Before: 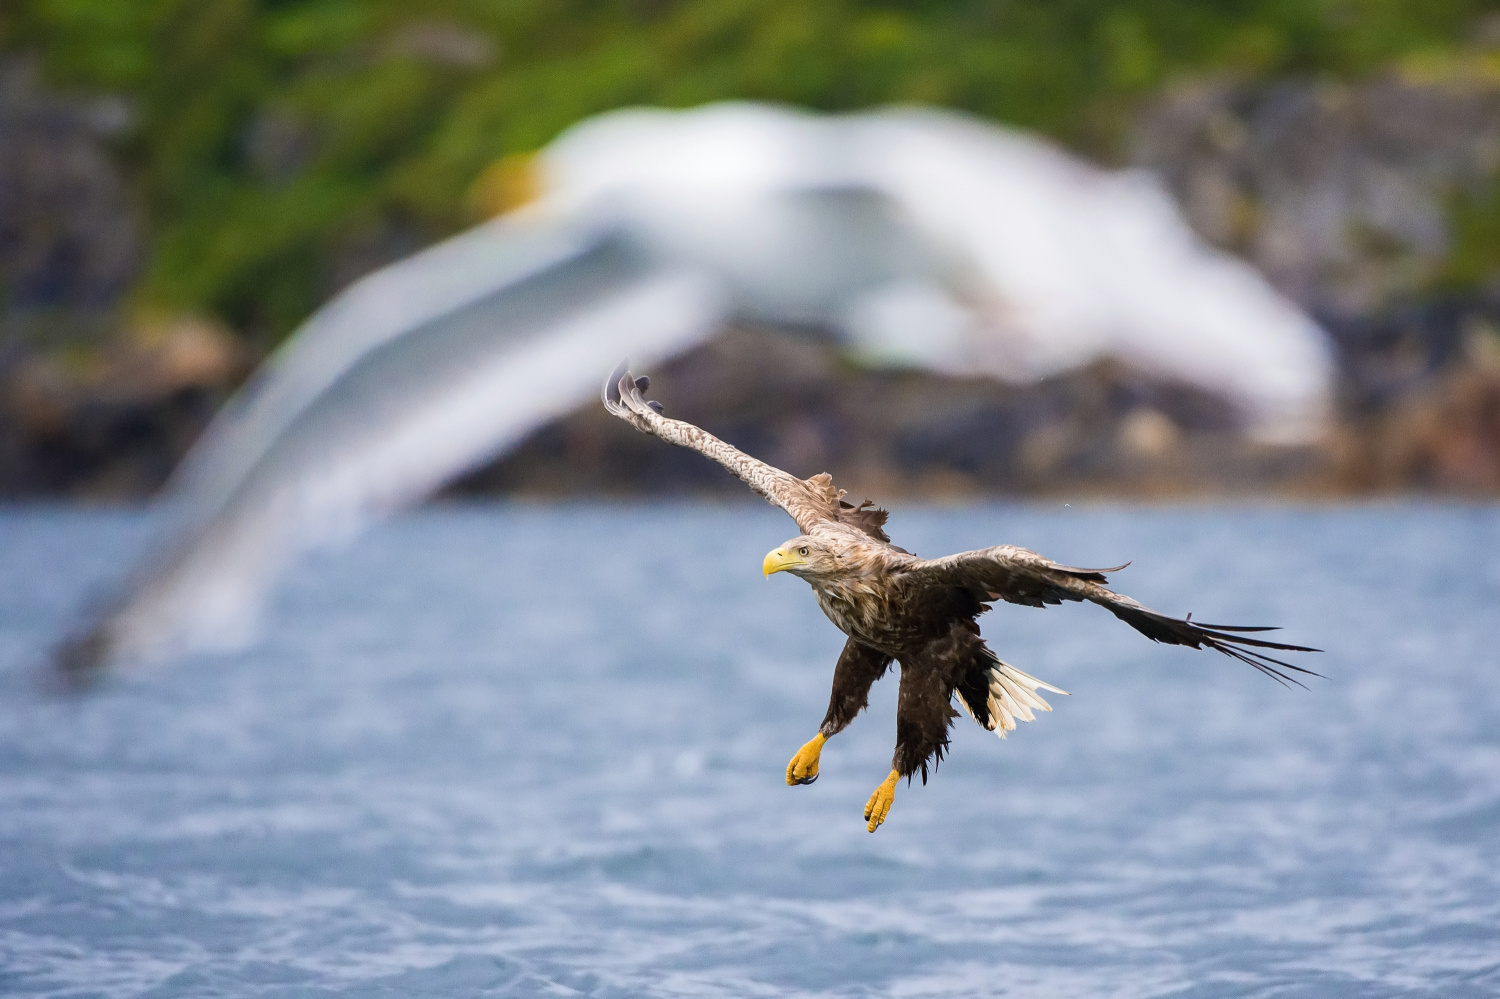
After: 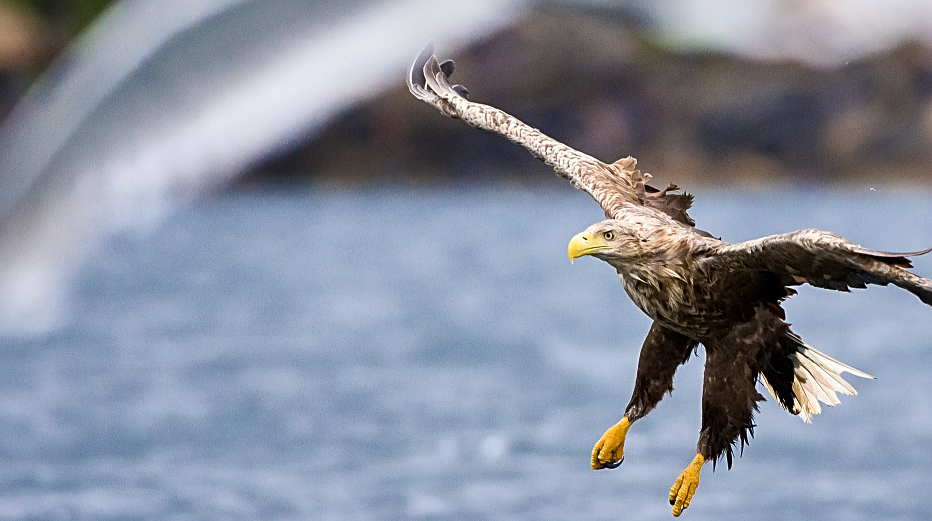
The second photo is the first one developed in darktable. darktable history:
shadows and highlights: soften with gaussian
sharpen: on, module defaults
local contrast: mode bilateral grid, contrast 19, coarseness 100, detail 150%, midtone range 0.2
crop: left 13.016%, top 31.723%, right 24.798%, bottom 16.057%
